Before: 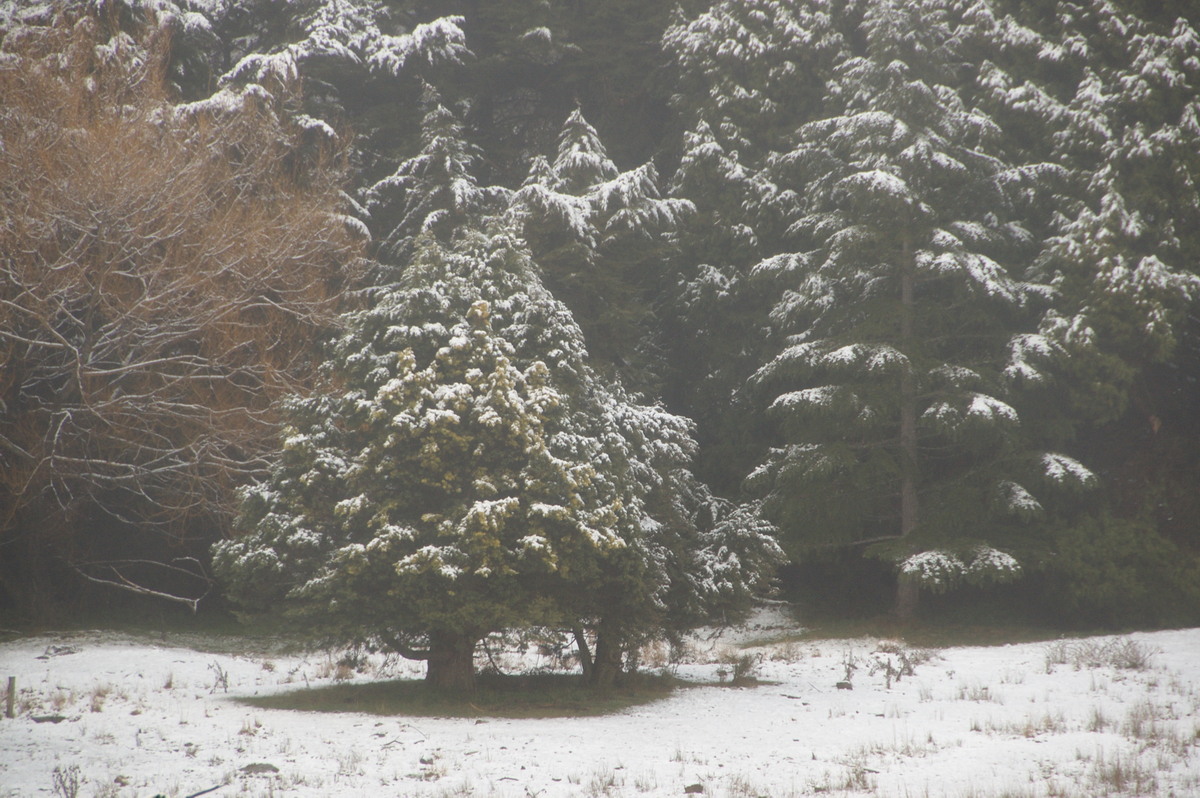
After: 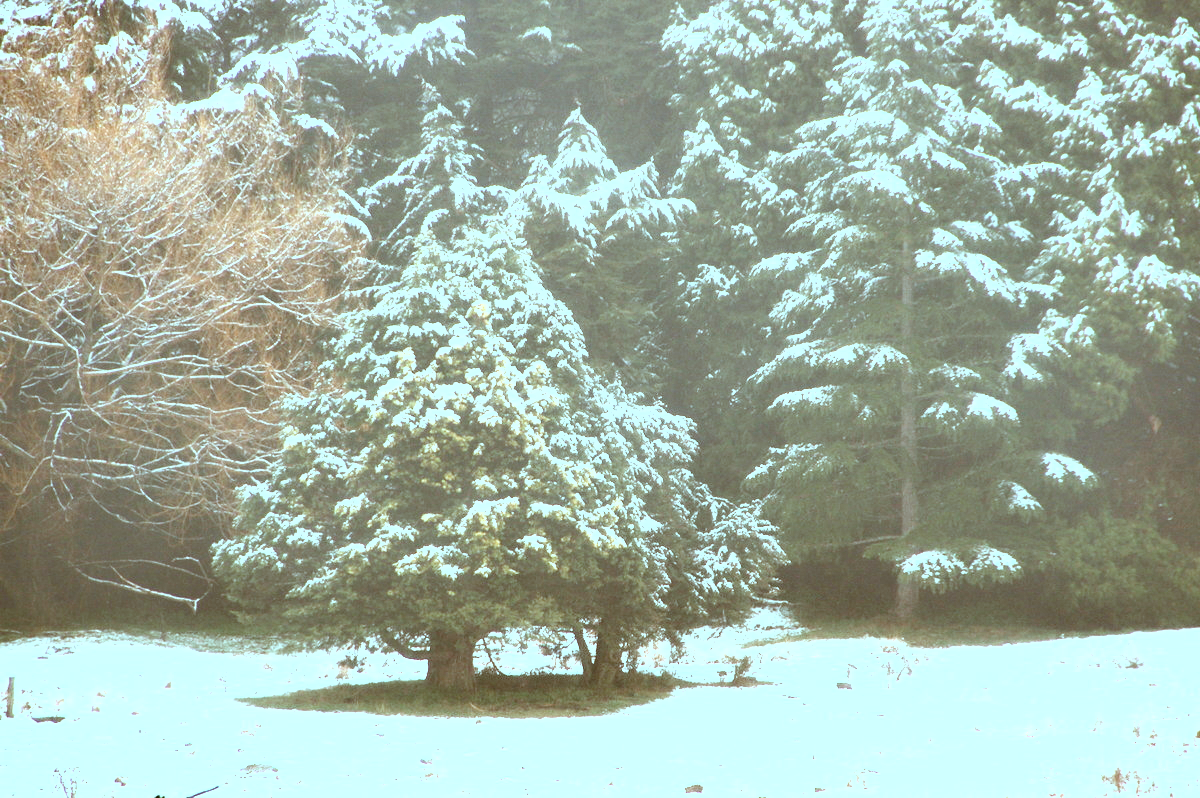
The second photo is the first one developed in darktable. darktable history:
shadows and highlights: low approximation 0.01, soften with gaussian
exposure: black level correction 0.015, exposure 1.795 EV, compensate highlight preservation false
color correction: highlights a* -14.97, highlights b* -16.76, shadows a* 10.48, shadows b* 28.95
